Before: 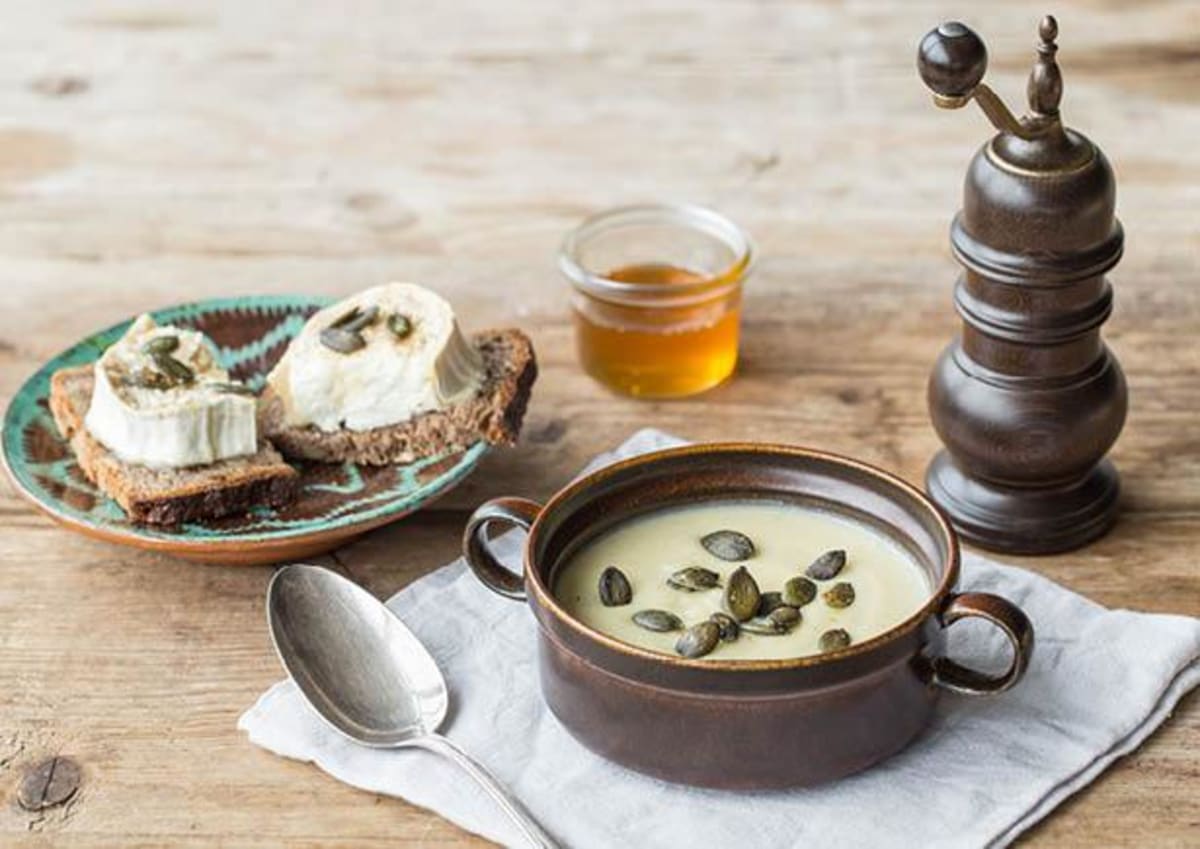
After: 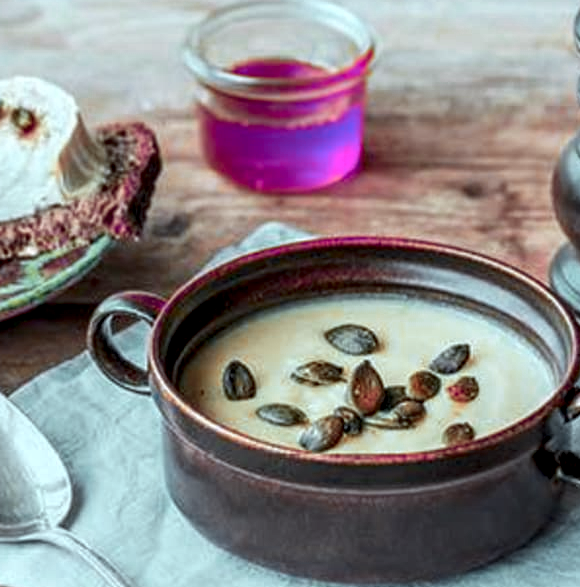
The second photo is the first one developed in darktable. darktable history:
color calibration: illuminant Planckian (black body), x 0.376, y 0.374, temperature 4108.56 K
contrast brightness saturation: contrast 0.047
crop: left 31.341%, top 24.304%, right 20.247%, bottom 6.472%
color zones: curves: ch0 [(0.826, 0.353)]; ch1 [(0.242, 0.647) (0.889, 0.342)]; ch2 [(0.246, 0.089) (0.969, 0.068)]
local contrast: highlights 60%, shadows 62%, detail 160%
